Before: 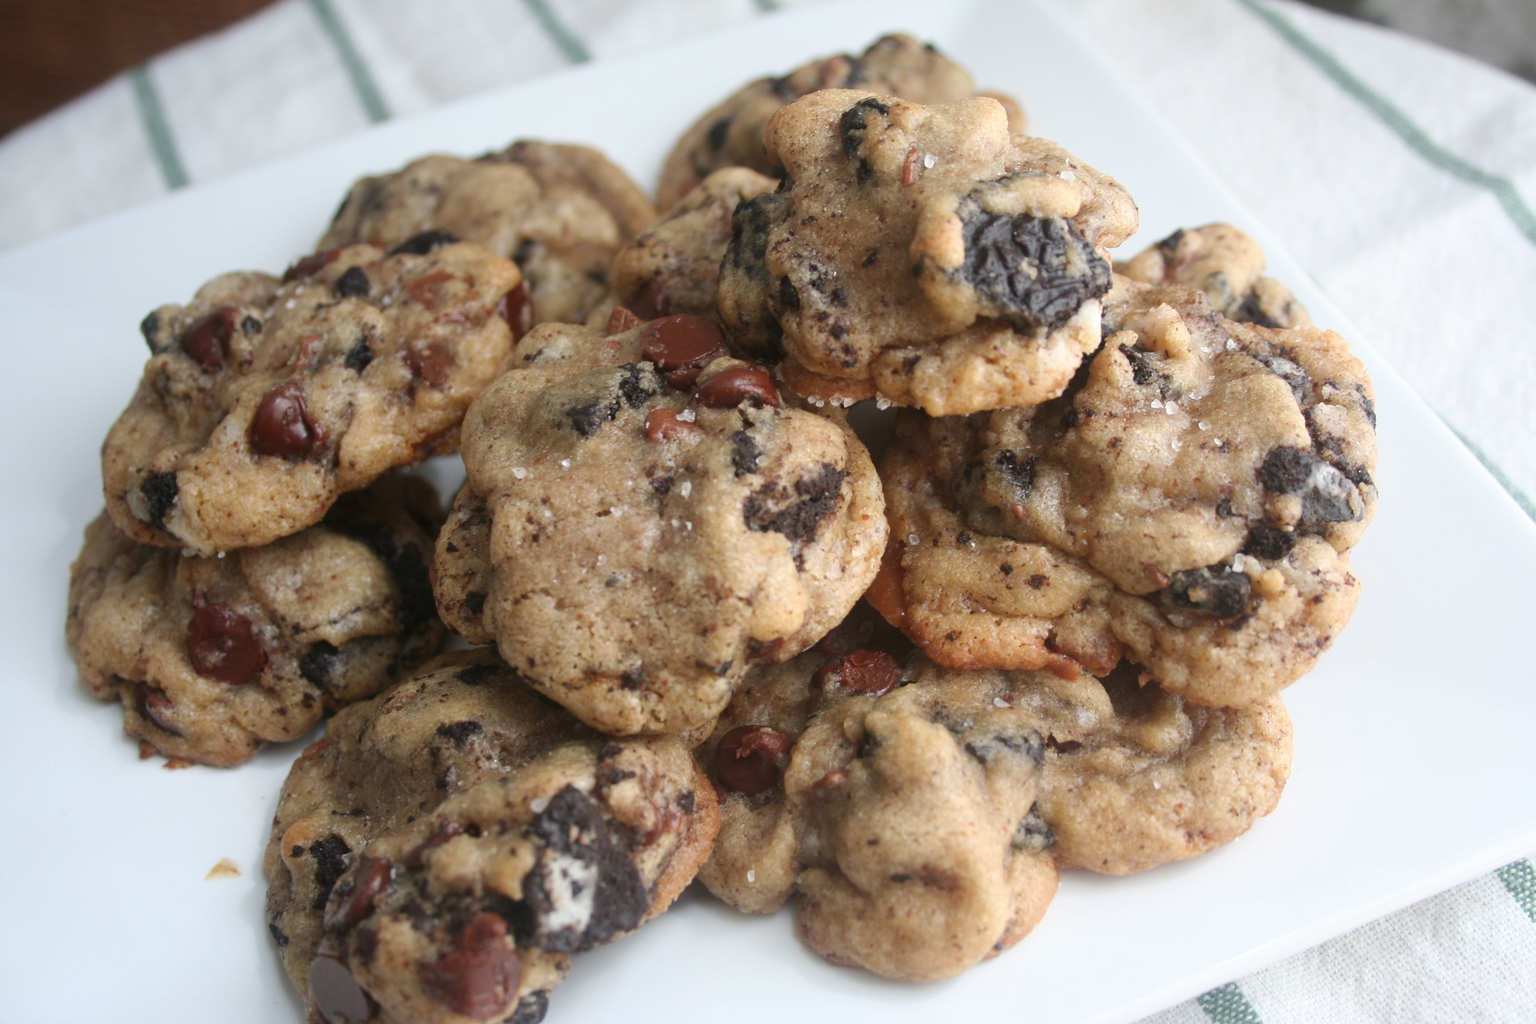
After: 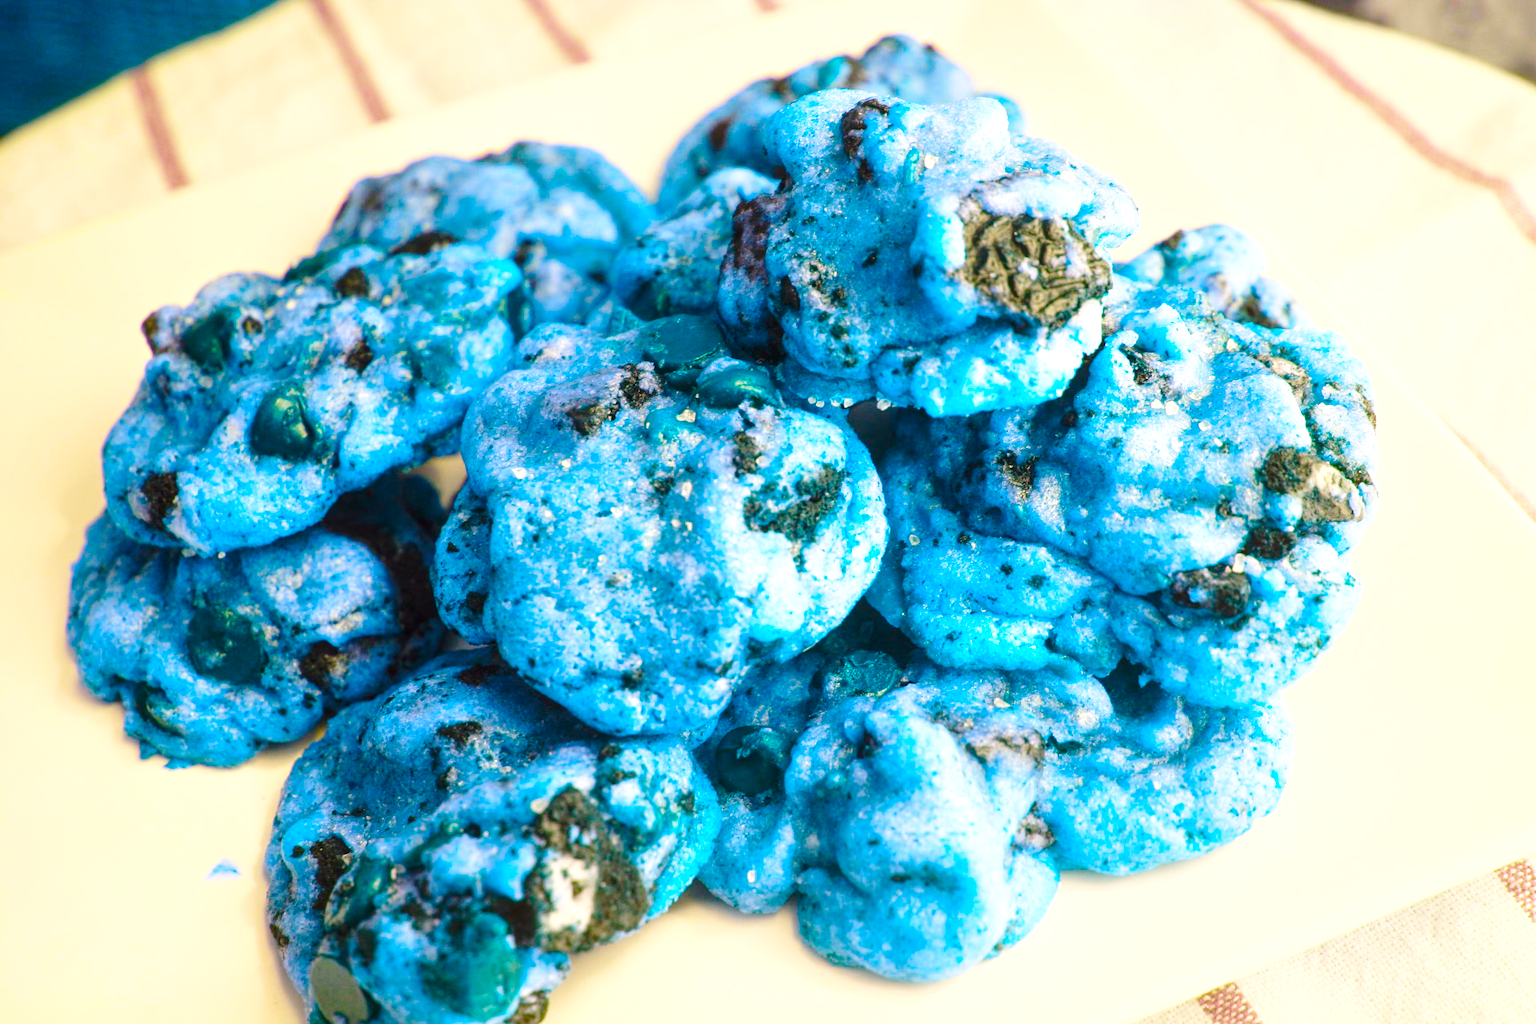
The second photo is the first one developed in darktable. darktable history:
color correction: saturation 1.8
color balance rgb: hue shift 180°, global vibrance 50%, contrast 0.32%
base curve: curves: ch0 [(0, 0) (0.028, 0.03) (0.121, 0.232) (0.46, 0.748) (0.859, 0.968) (1, 1)], preserve colors none
local contrast: highlights 99%, shadows 86%, detail 160%, midtone range 0.2
color calibration: x 0.367, y 0.379, temperature 4395.86 K
